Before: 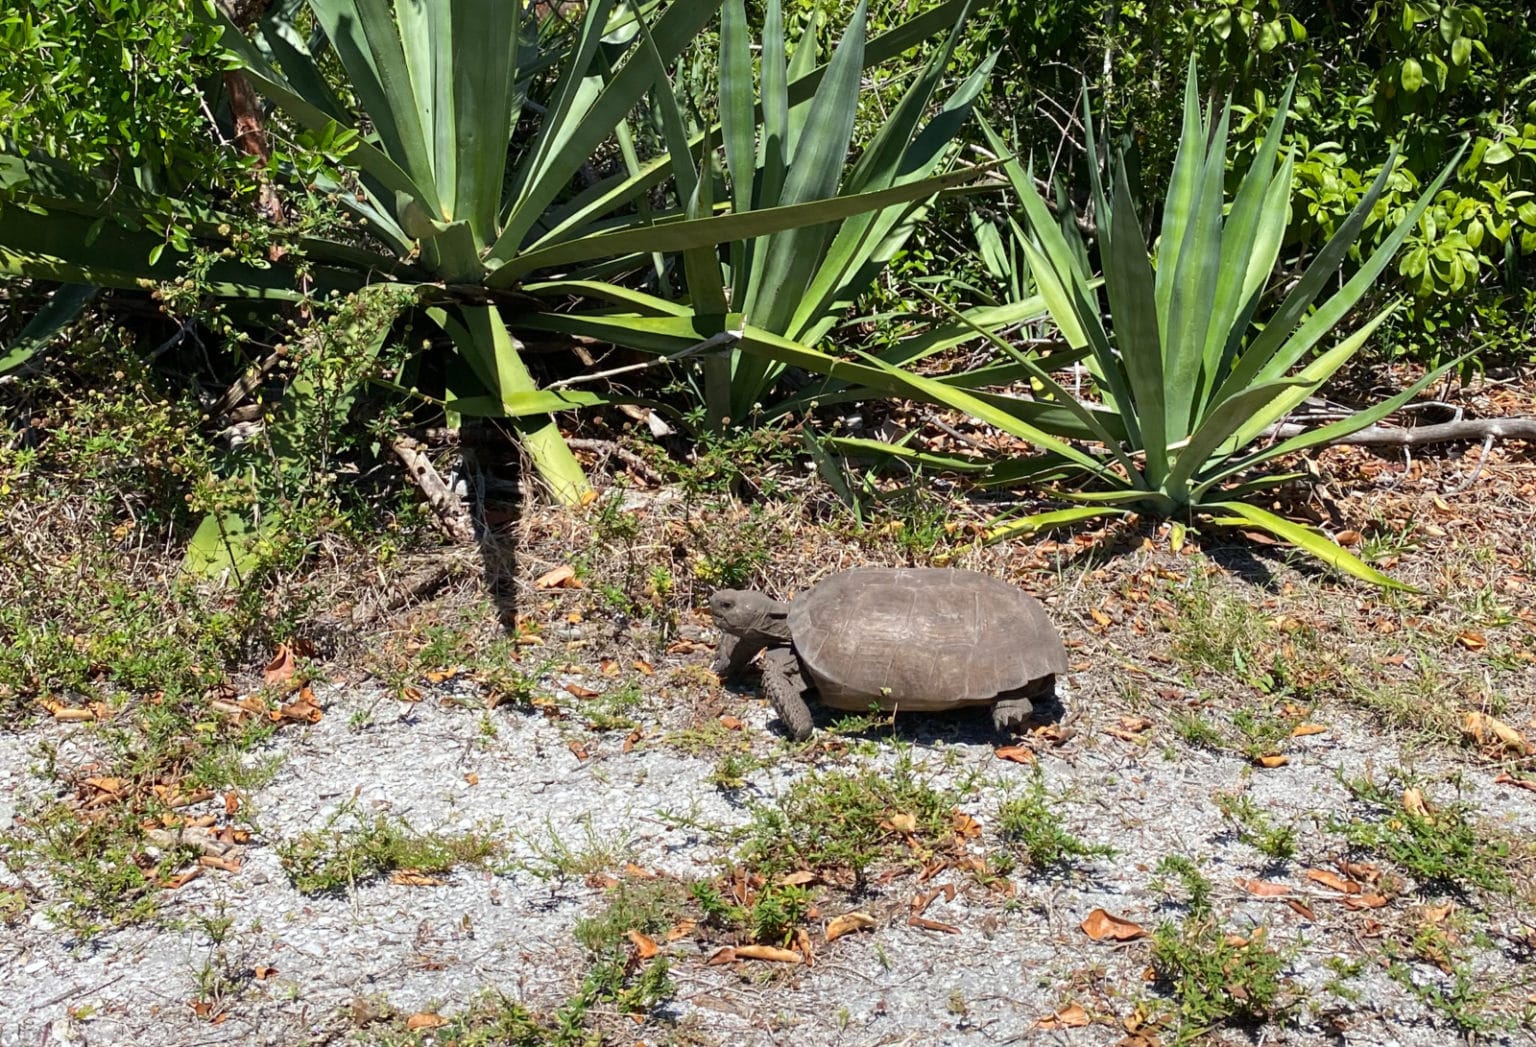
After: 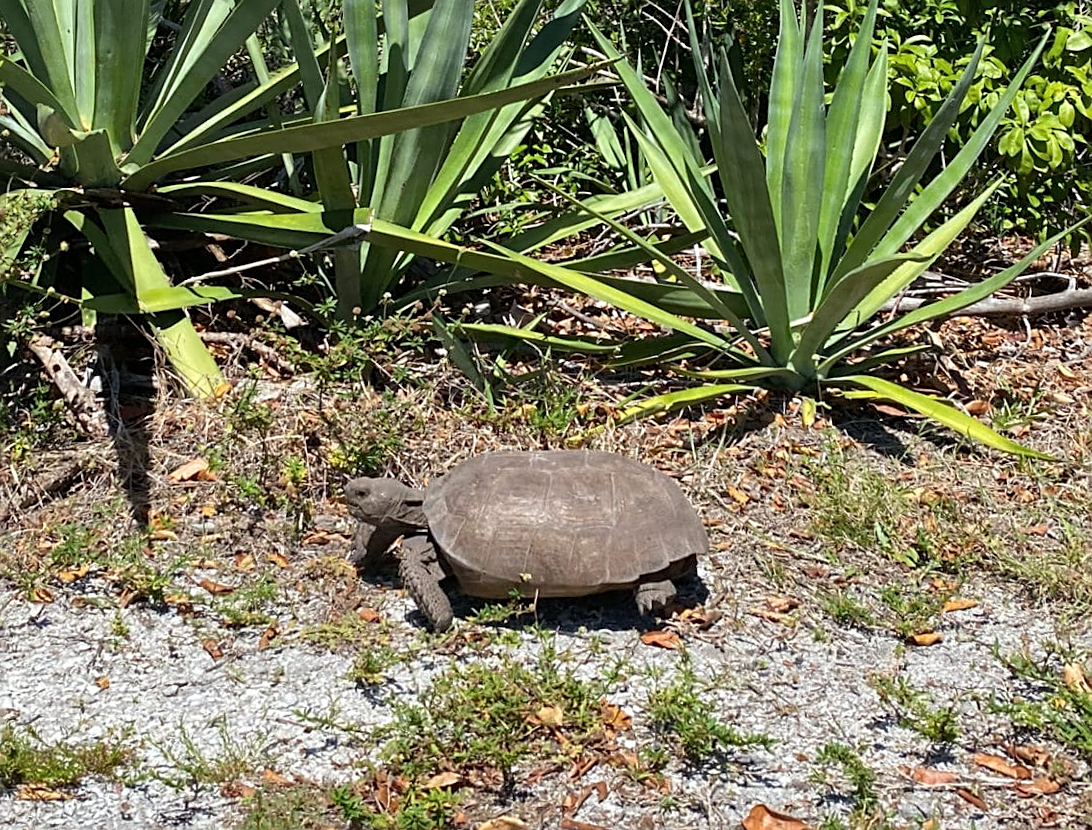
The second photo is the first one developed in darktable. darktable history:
crop: left 23.095%, top 5.827%, bottom 11.854%
rotate and perspective: rotation -1.68°, lens shift (vertical) -0.146, crop left 0.049, crop right 0.912, crop top 0.032, crop bottom 0.96
sharpen: on, module defaults
shadows and highlights: shadows 53, soften with gaussian
